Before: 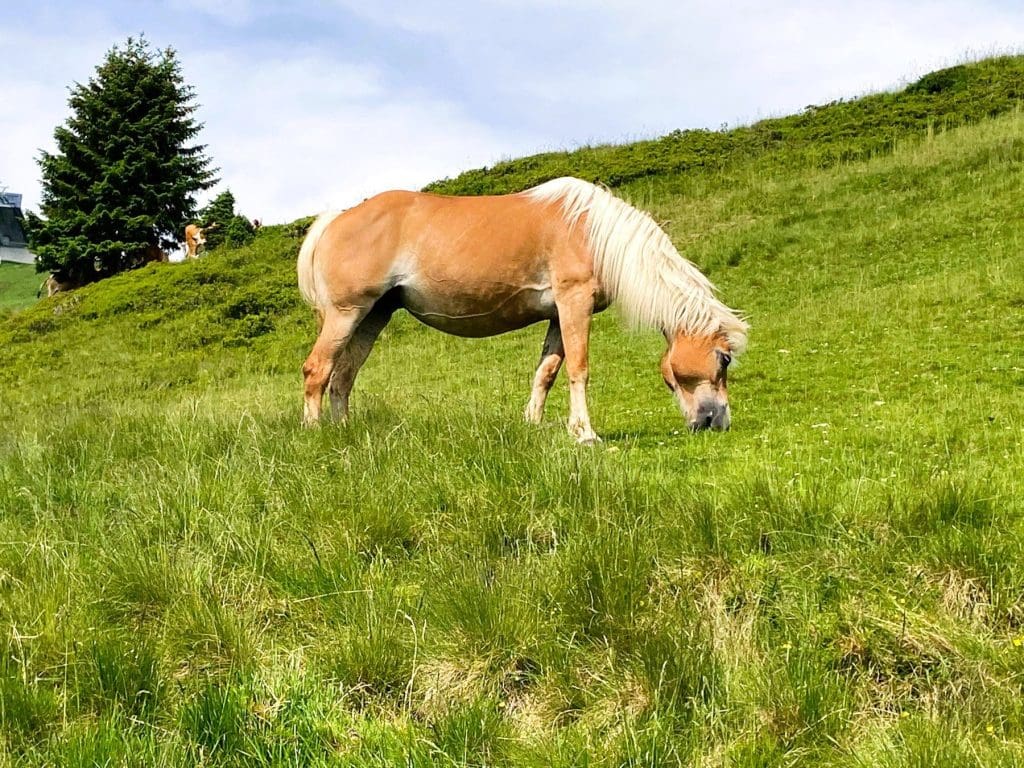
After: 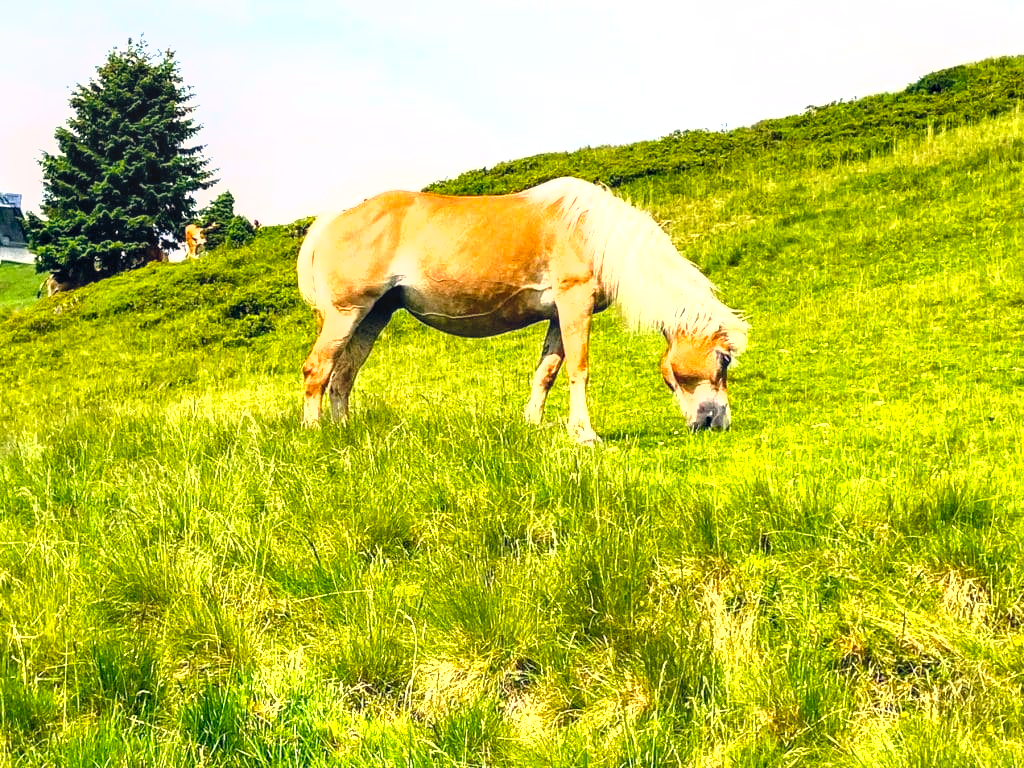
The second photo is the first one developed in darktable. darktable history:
local contrast: on, module defaults
levels: levels [0, 0.374, 0.749]
shadows and highlights: radius 125.46, shadows 21.19, highlights -21.19, low approximation 0.01
color balance rgb: shadows lift › hue 87.51°, highlights gain › chroma 1.62%, highlights gain › hue 55.1°, global offset › chroma 0.06%, global offset › hue 253.66°, linear chroma grading › global chroma 0.5%, perceptual saturation grading › global saturation 16.38%
